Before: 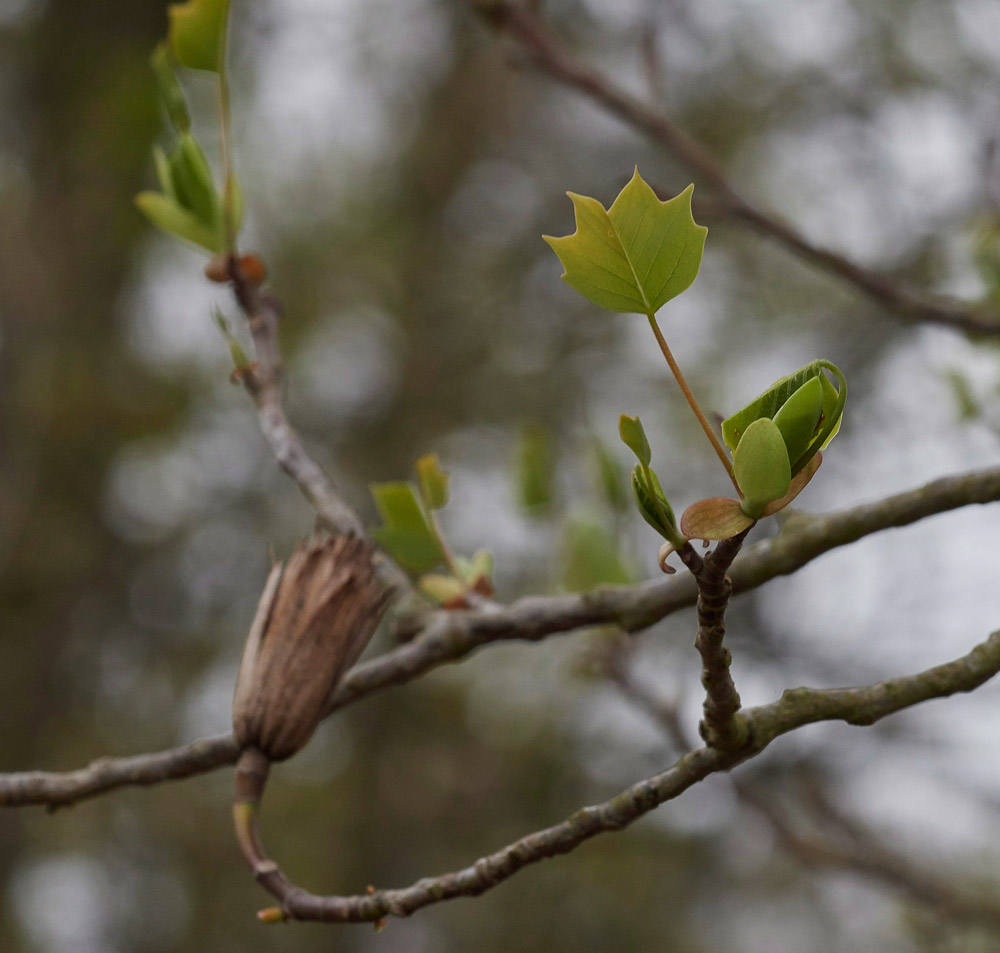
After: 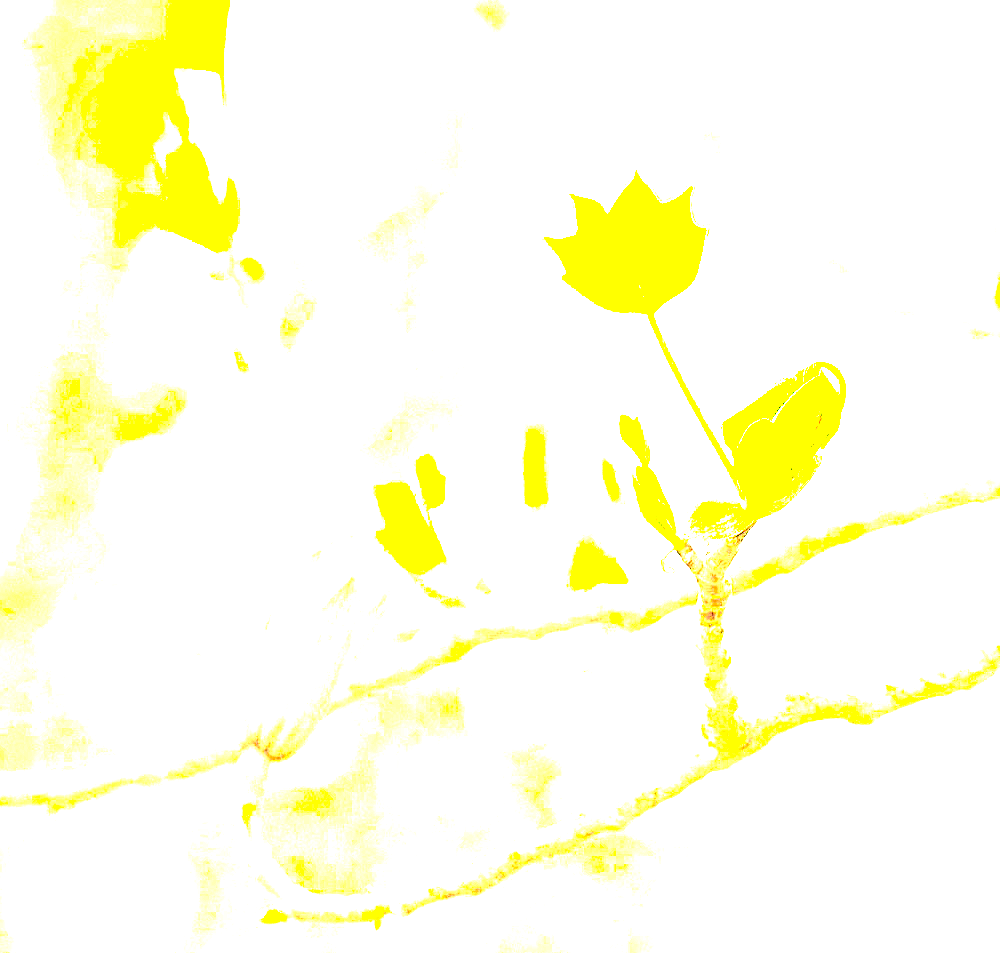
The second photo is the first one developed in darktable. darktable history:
exposure: exposure 8 EV, compensate highlight preservation false
sharpen: on, module defaults
color correction: highlights a* 1.83, highlights b* 34.02, shadows a* -36.68, shadows b* -5.48
